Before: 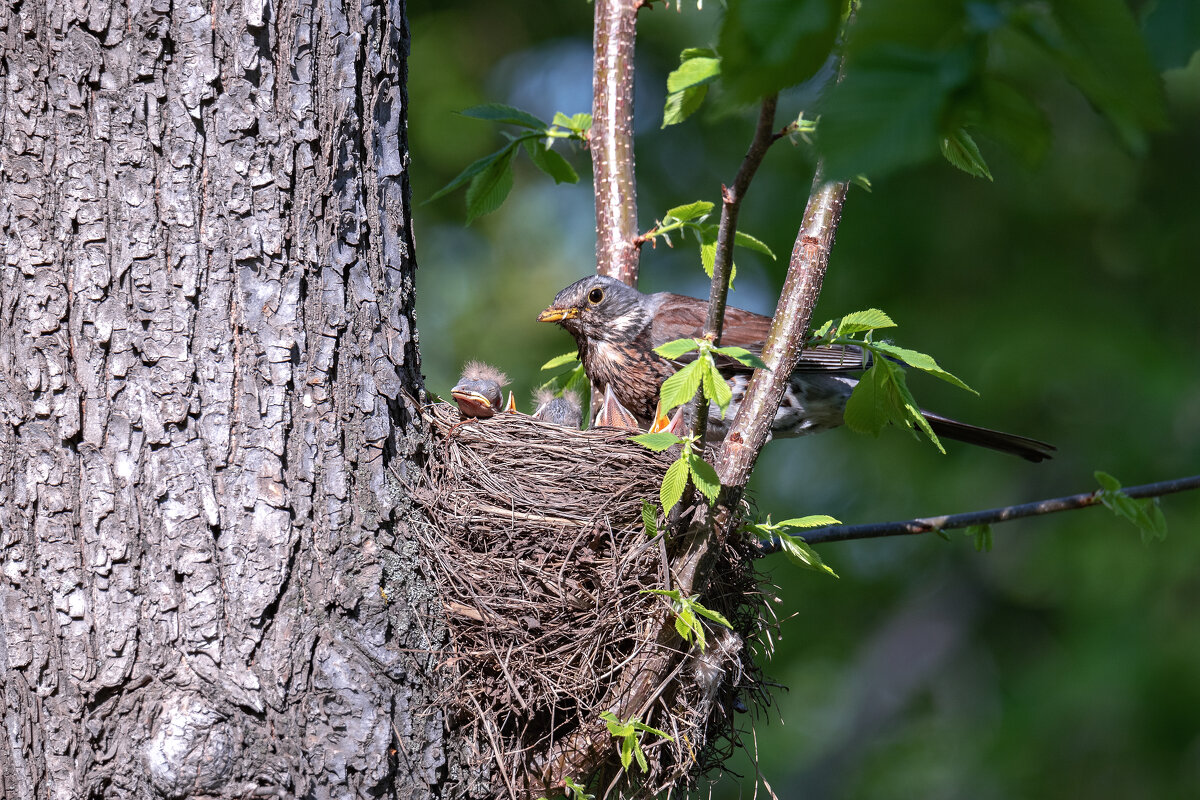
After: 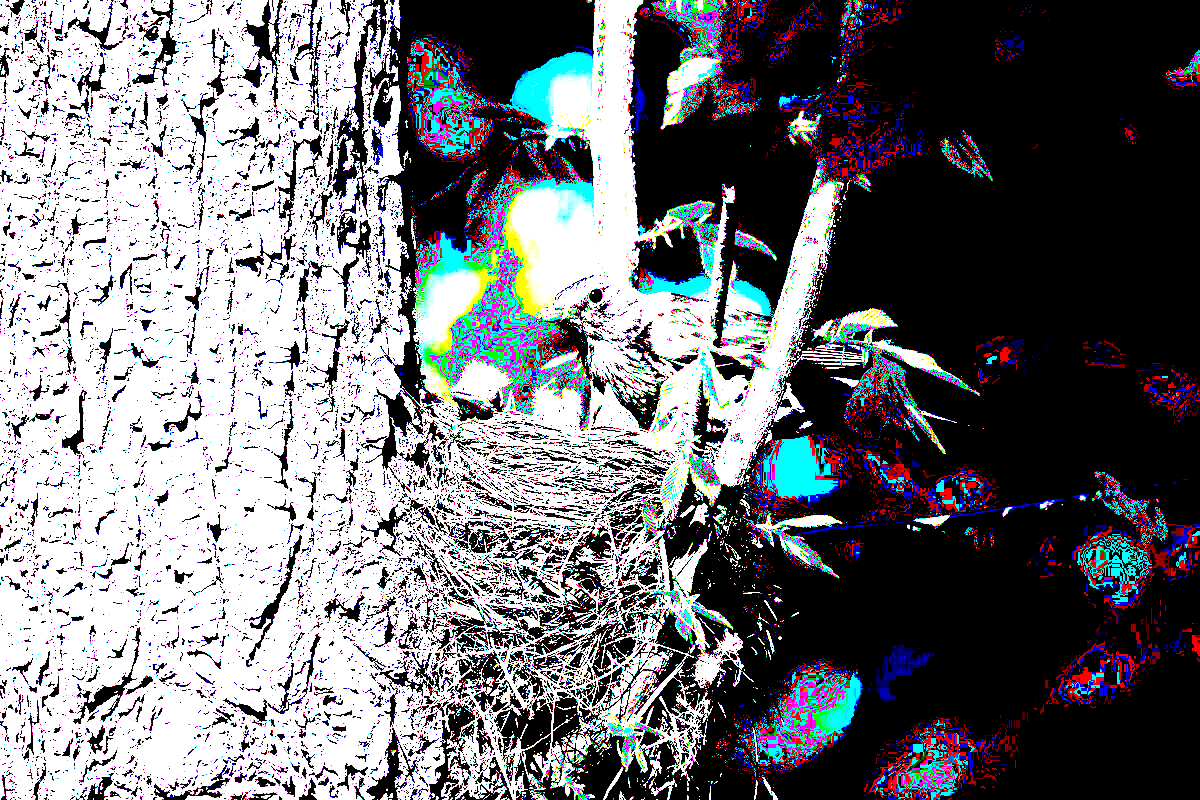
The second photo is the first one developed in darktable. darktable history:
color zones: curves: ch1 [(0, 0.469) (0.072, 0.457) (0.243, 0.494) (0.429, 0.5) (0.571, 0.5) (0.714, 0.5) (0.857, 0.5) (1, 0.469)]; ch2 [(0, 0.499) (0.143, 0.467) (0.242, 0.436) (0.429, 0.493) (0.571, 0.5) (0.714, 0.5) (0.857, 0.5) (1, 0.499)]
exposure: black level correction 0.099, exposure 3.087 EV, compensate highlight preservation false
